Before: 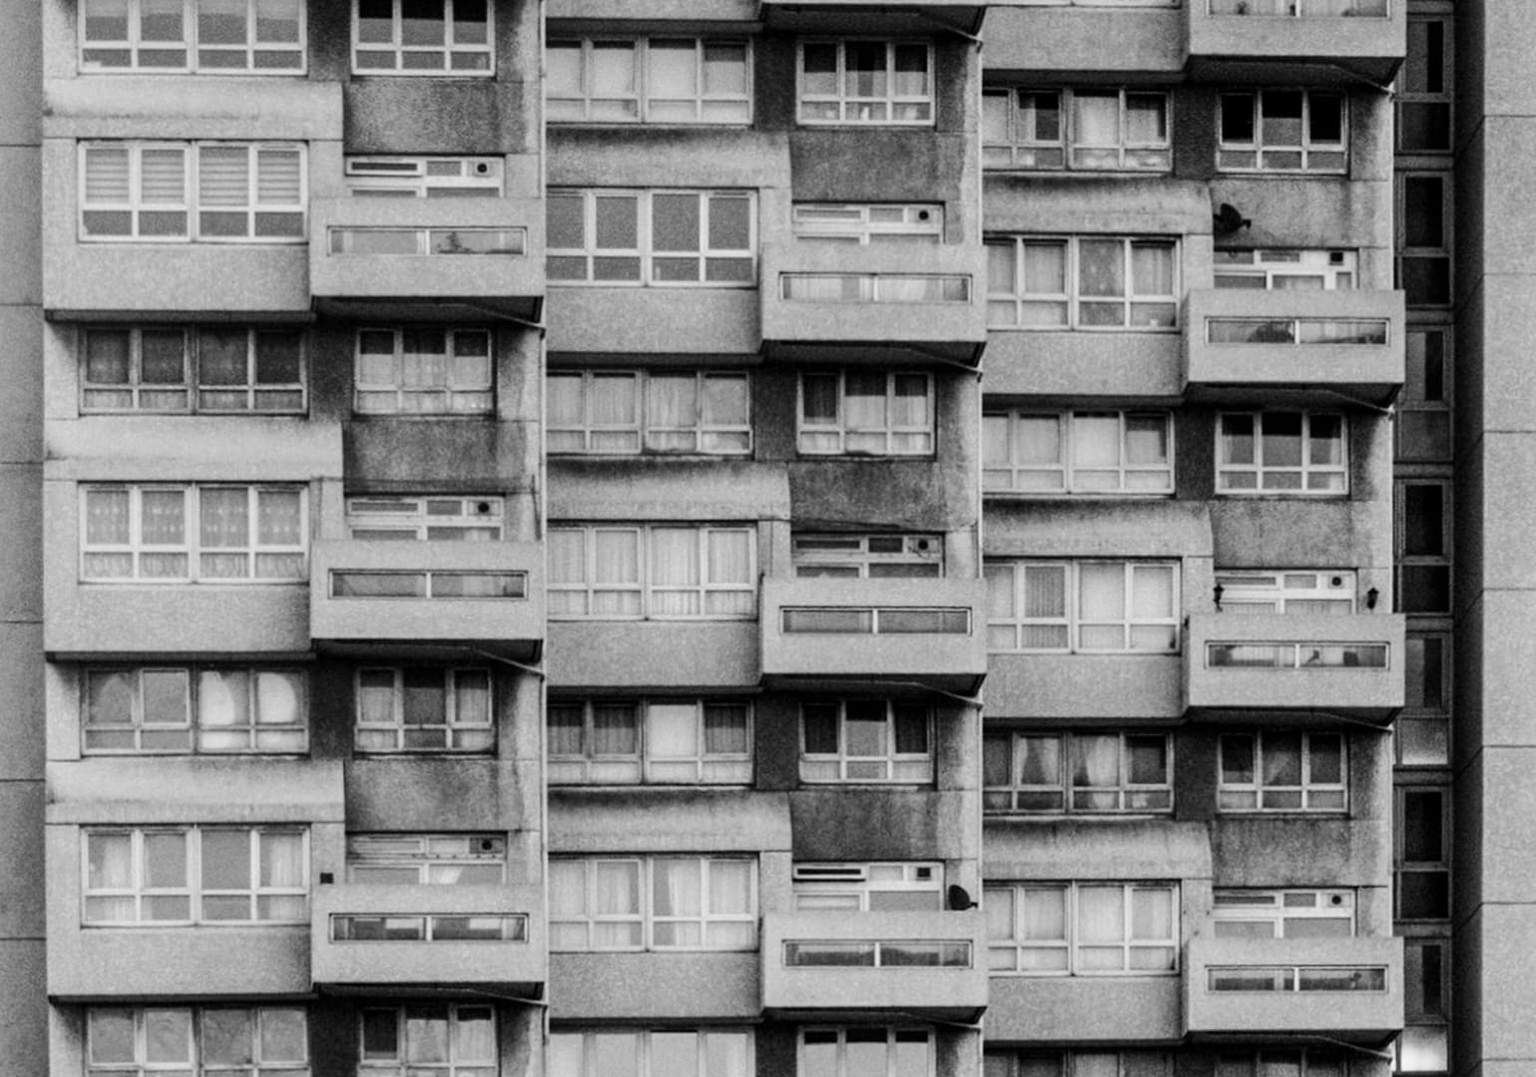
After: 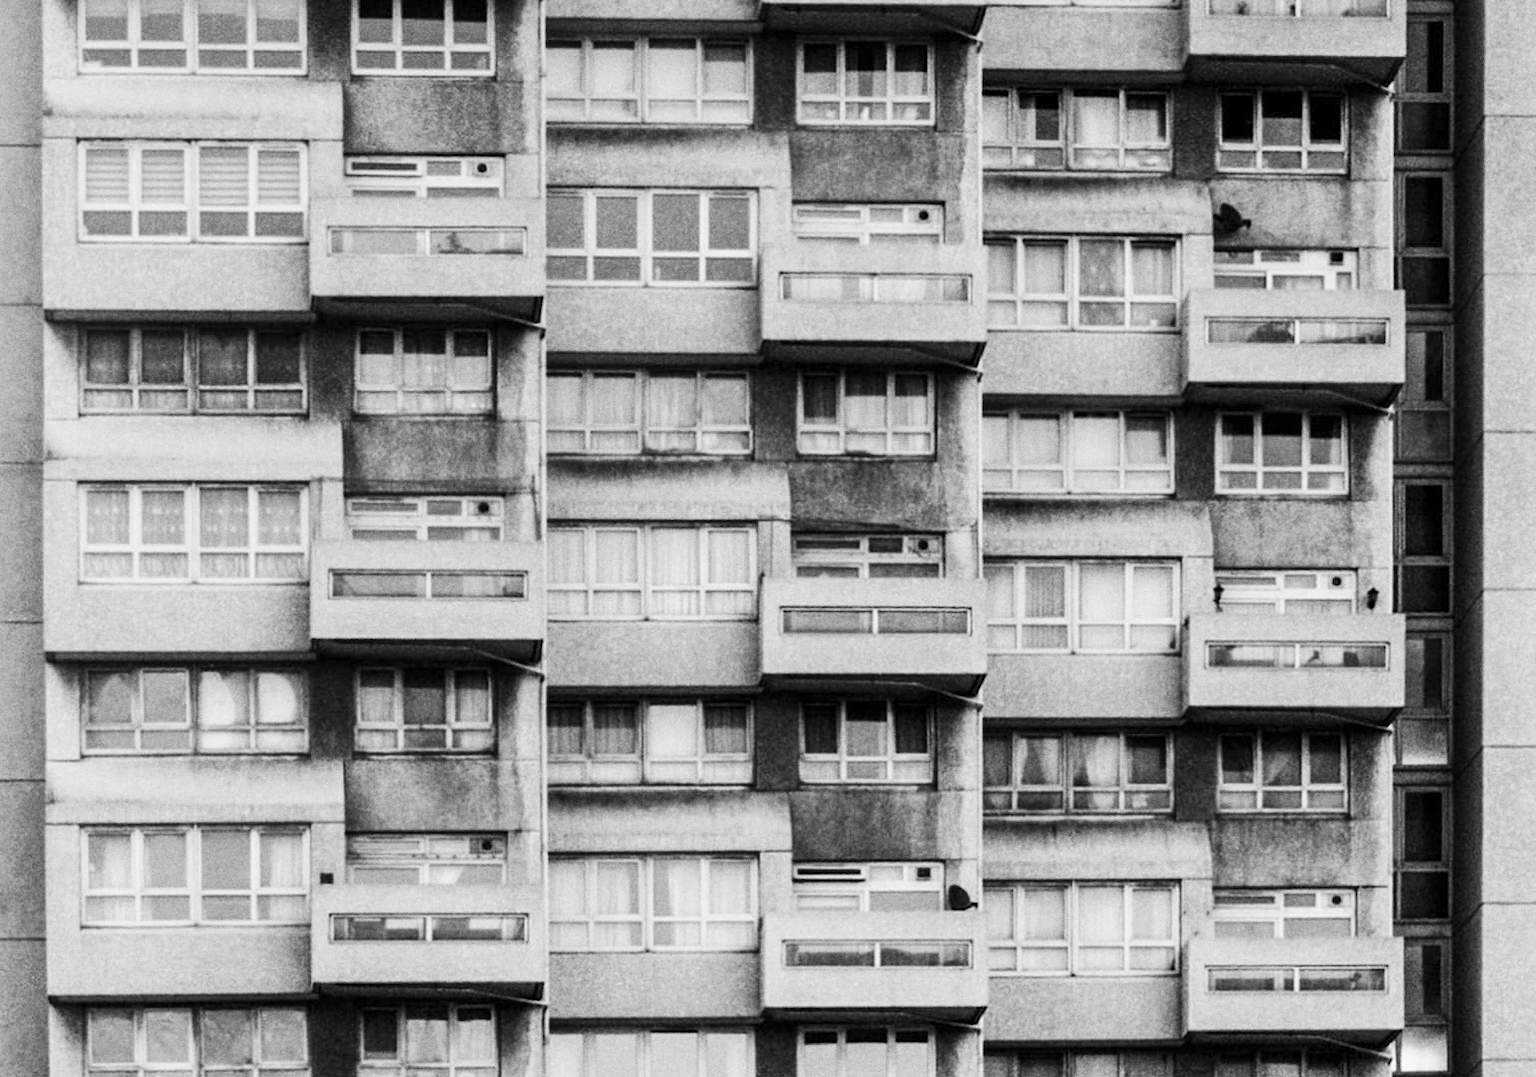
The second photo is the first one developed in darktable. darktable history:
grain: coarseness 0.09 ISO
contrast brightness saturation: contrast 0.2, brightness 0.16, saturation 0.22
